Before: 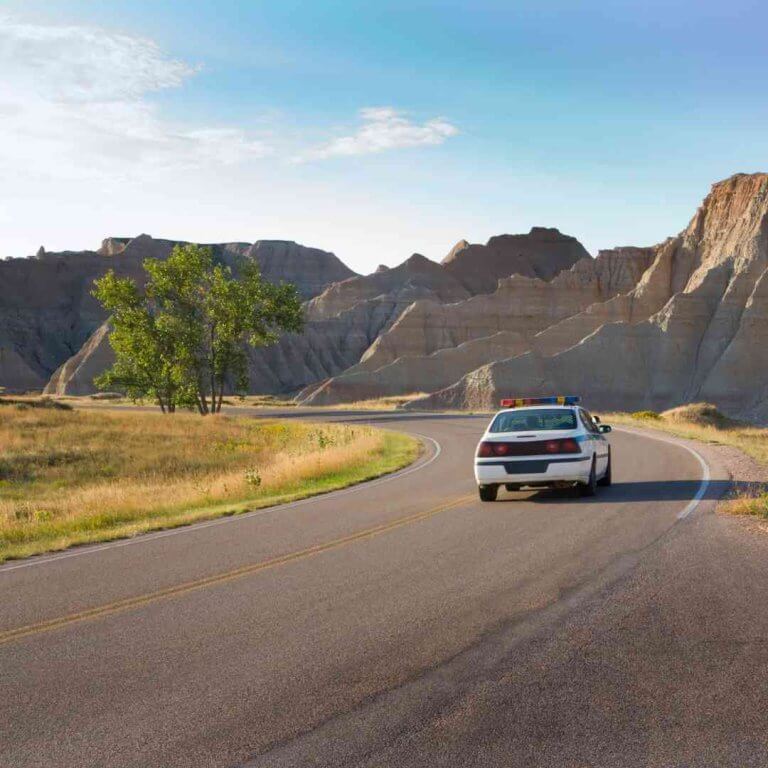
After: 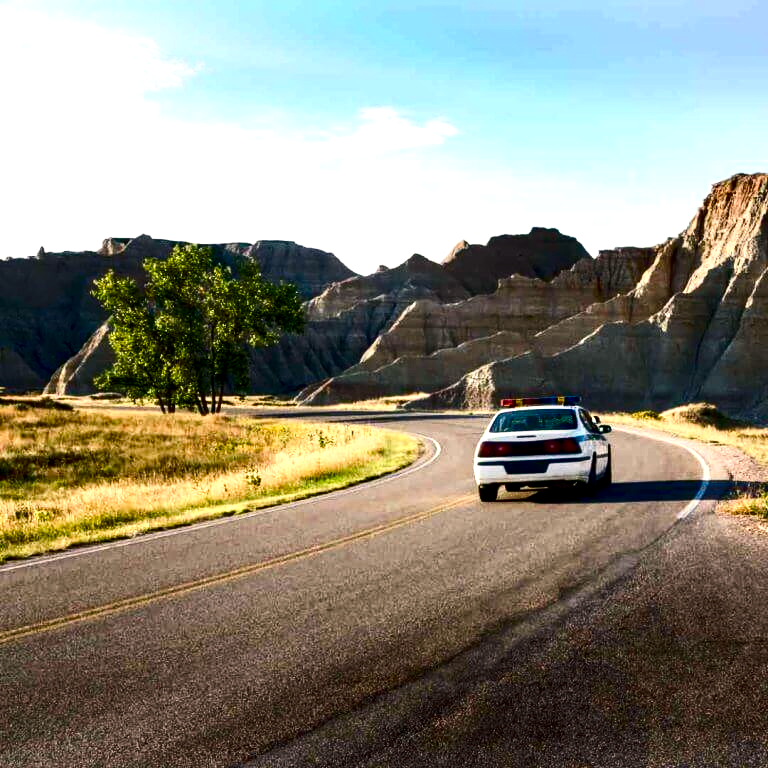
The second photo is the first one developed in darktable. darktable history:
contrast brightness saturation: contrast 0.32, brightness -0.08, saturation 0.17
color balance rgb: shadows lift › chroma 2.79%, shadows lift › hue 190.66°, power › hue 171.85°, highlights gain › chroma 2.16%, highlights gain › hue 75.26°, global offset › luminance -0.51%, perceptual saturation grading › highlights -33.8%, perceptual saturation grading › mid-tones 14.98%, perceptual saturation grading › shadows 48.43%, perceptual brilliance grading › highlights 15.68%, perceptual brilliance grading › mid-tones 6.62%, perceptual brilliance grading › shadows -14.98%, global vibrance 11.32%, contrast 5.05%
local contrast: detail 135%, midtone range 0.75
